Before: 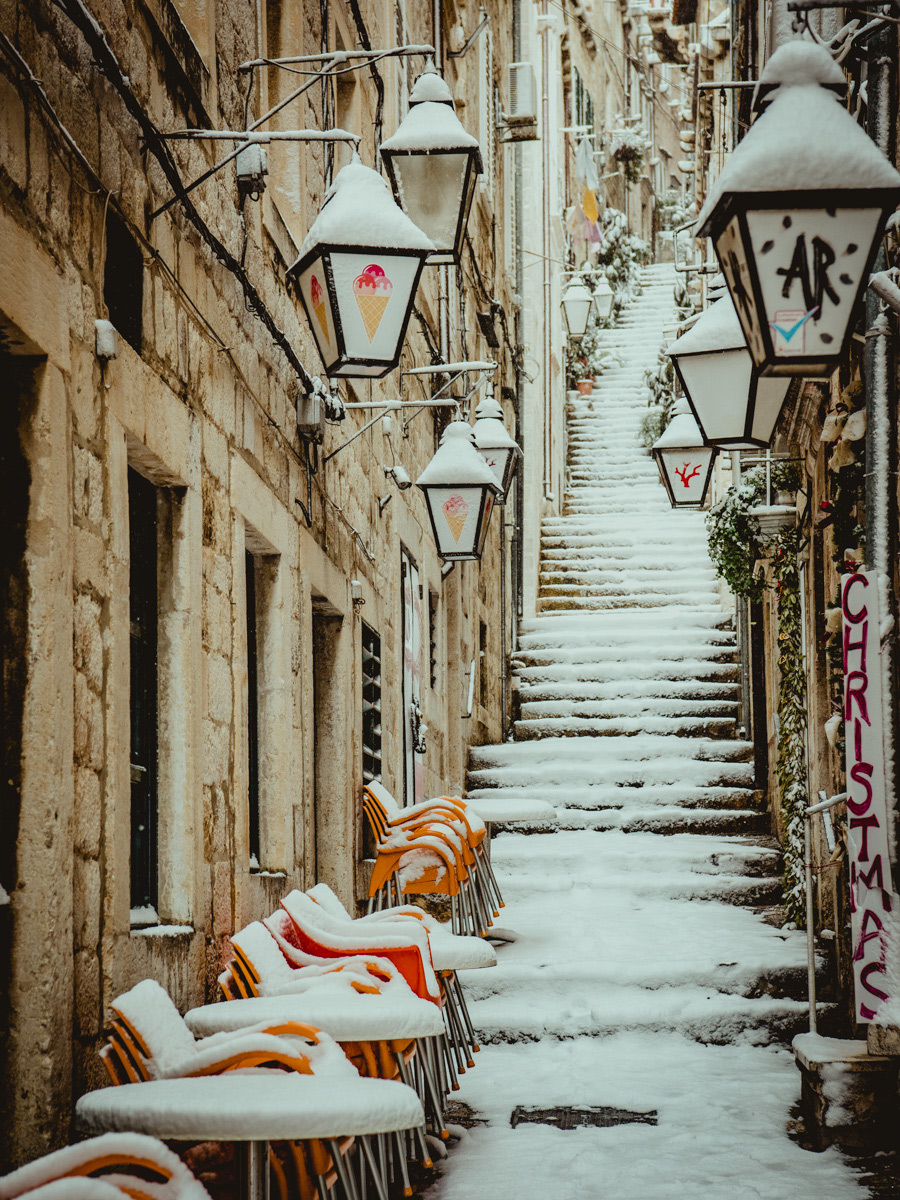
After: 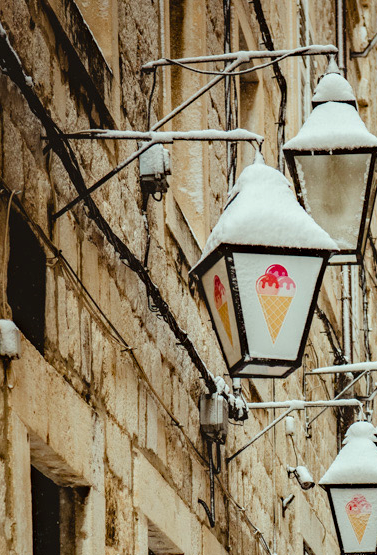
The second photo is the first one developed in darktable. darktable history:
crop and rotate: left 10.817%, top 0.062%, right 47.194%, bottom 53.626%
haze removal: on, module defaults
exposure: exposure 0.258 EV, compensate highlight preservation false
